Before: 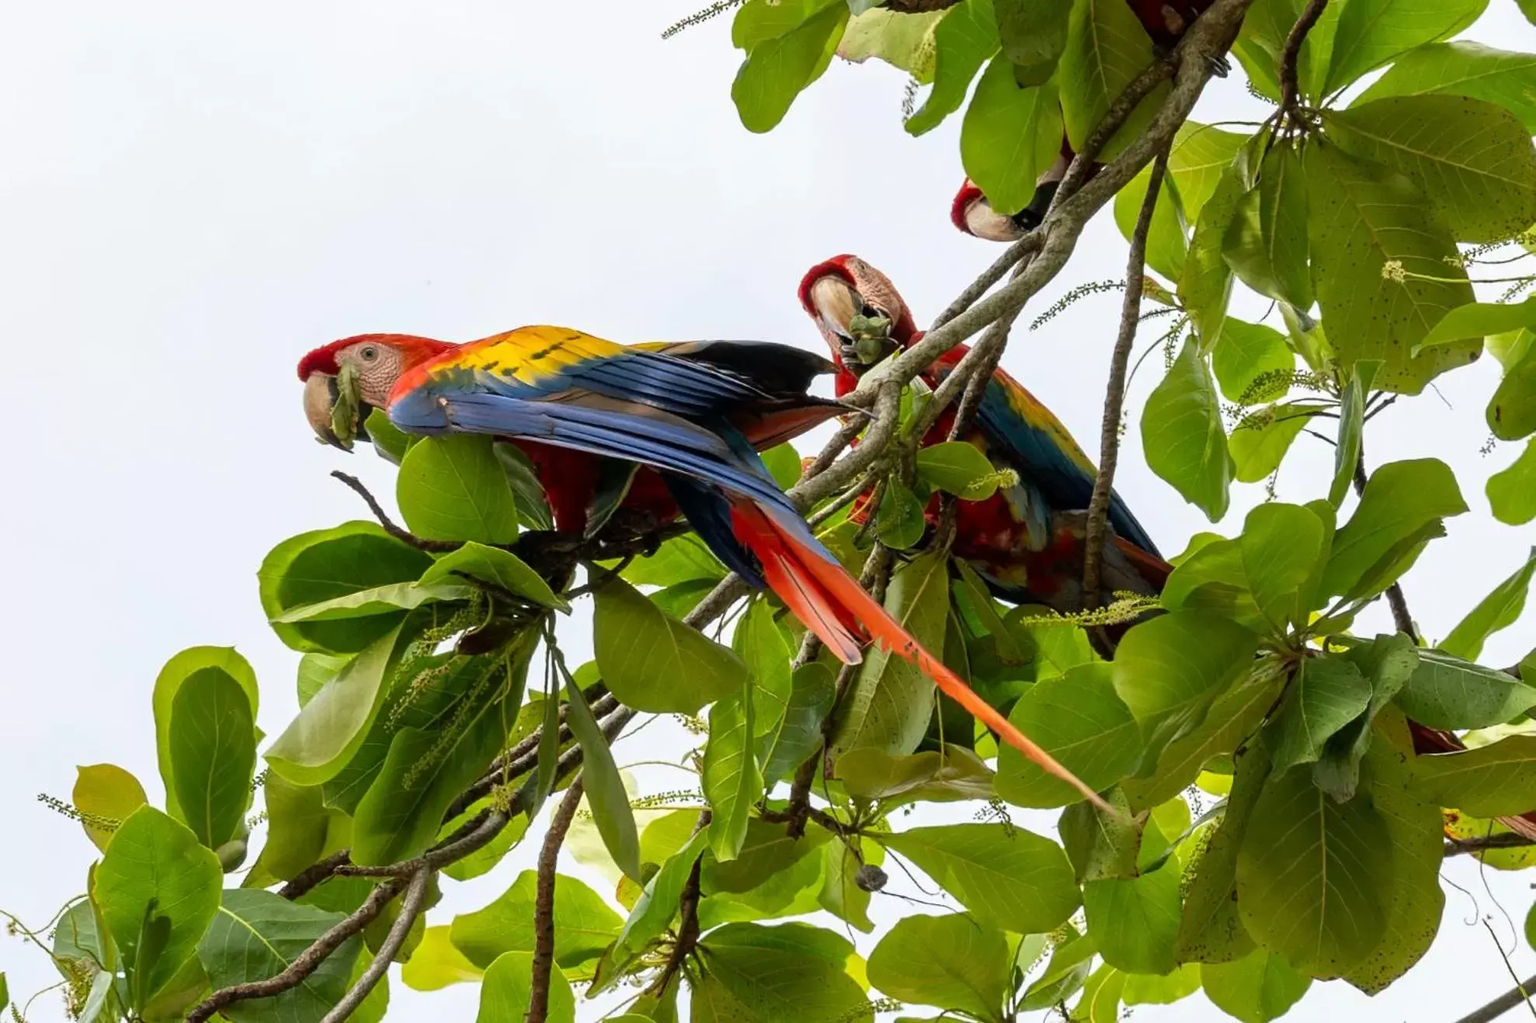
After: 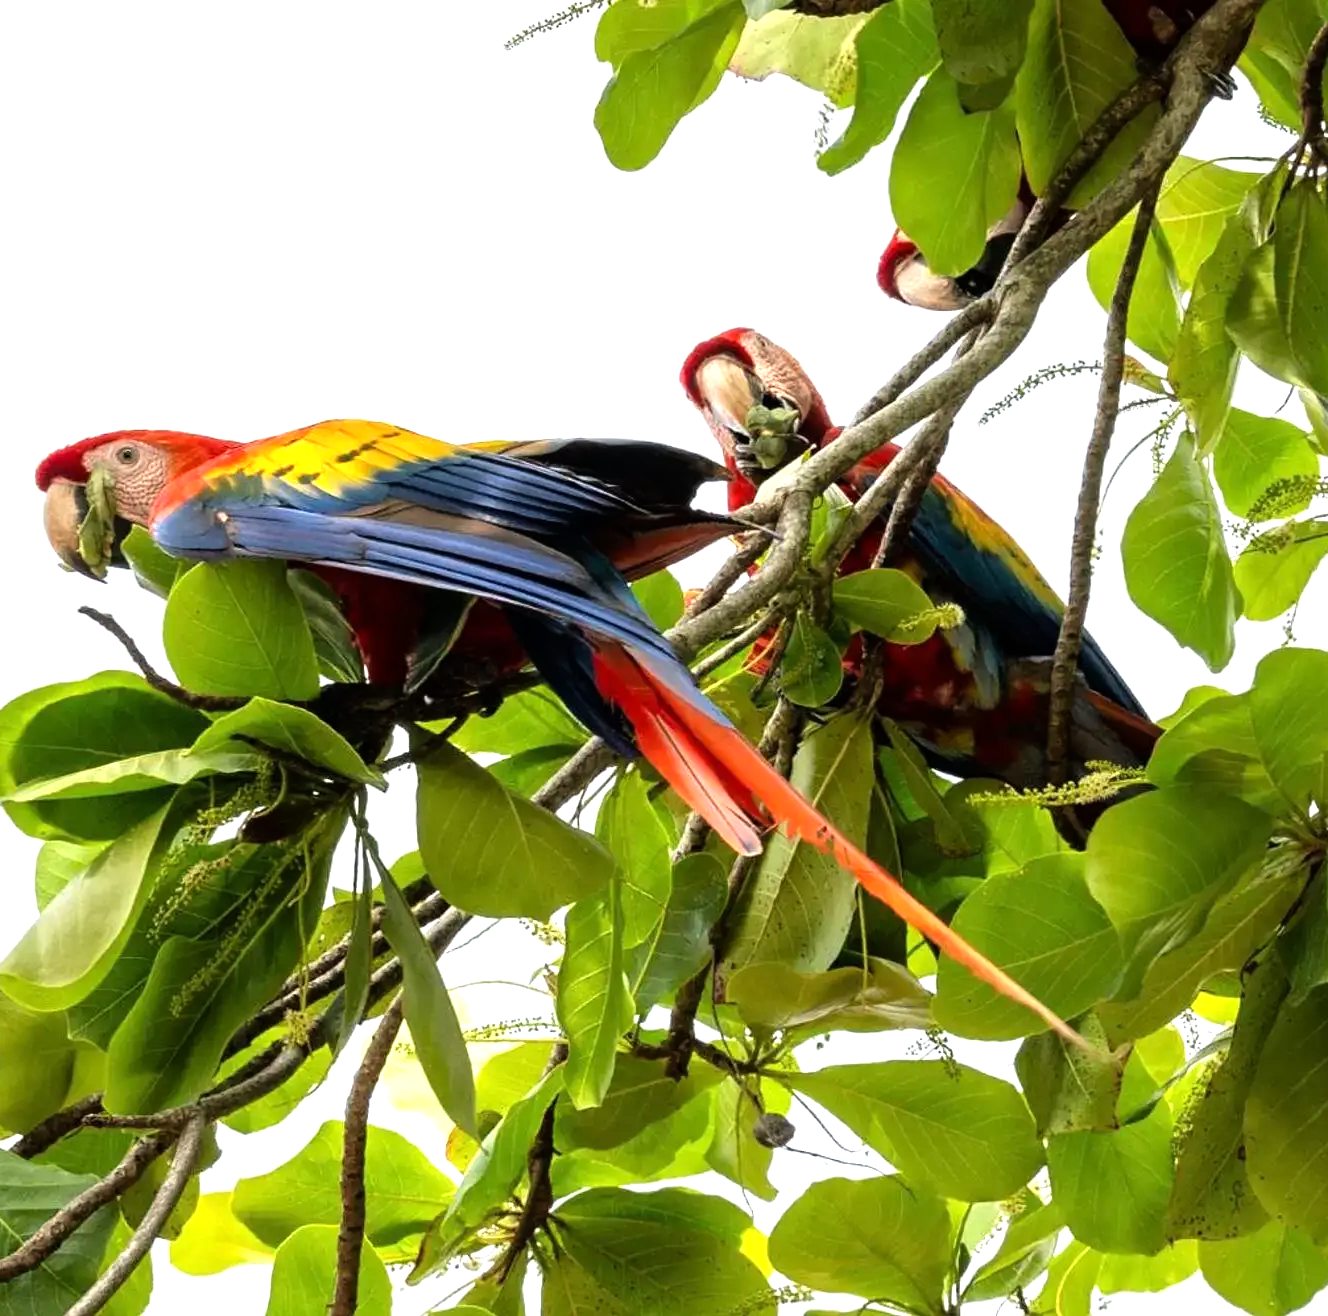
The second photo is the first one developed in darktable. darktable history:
tone equalizer: -8 EV -0.712 EV, -7 EV -0.731 EV, -6 EV -0.638 EV, -5 EV -0.4 EV, -3 EV 0.389 EV, -2 EV 0.6 EV, -1 EV 0.7 EV, +0 EV 0.722 EV
crop and rotate: left 17.621%, right 15.221%
